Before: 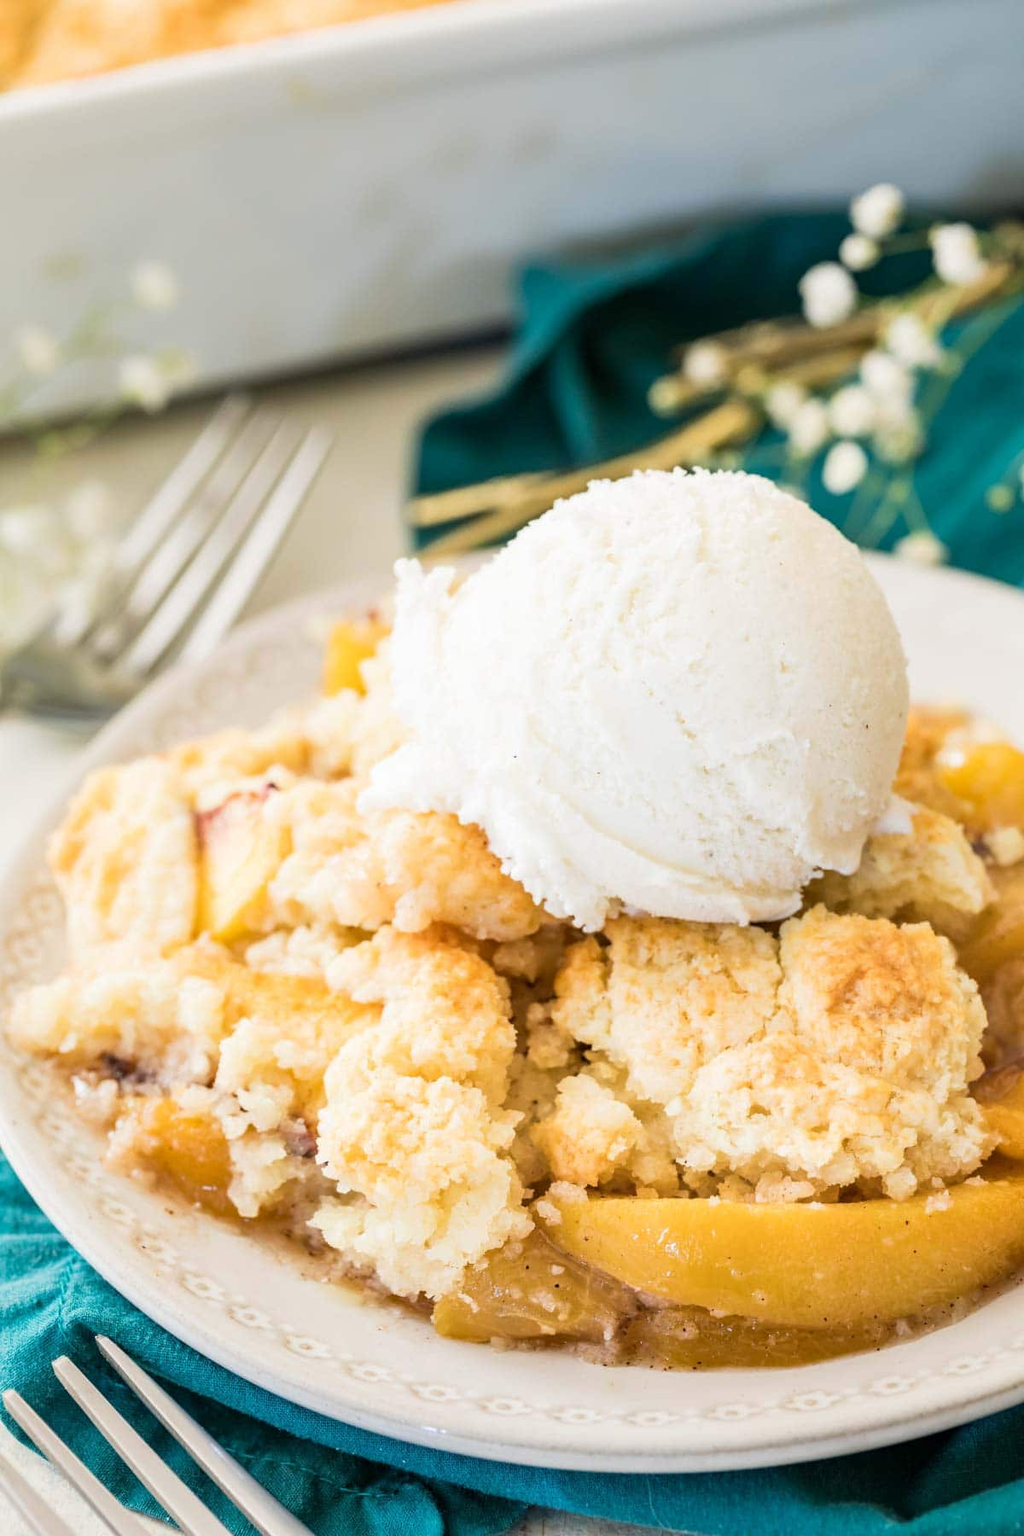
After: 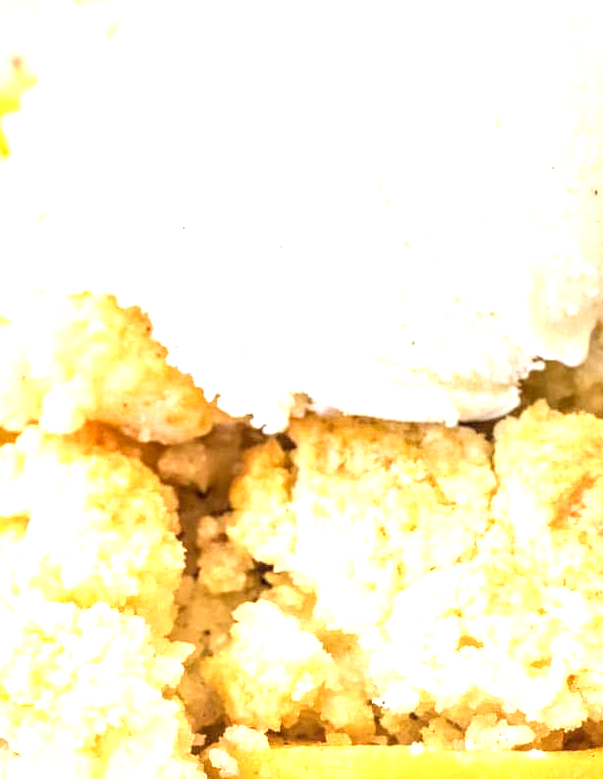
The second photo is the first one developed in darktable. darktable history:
crop: left 35.03%, top 36.625%, right 14.663%, bottom 20.057%
exposure: black level correction 0, exposure 1 EV, compensate exposure bias true, compensate highlight preservation false
local contrast: on, module defaults
